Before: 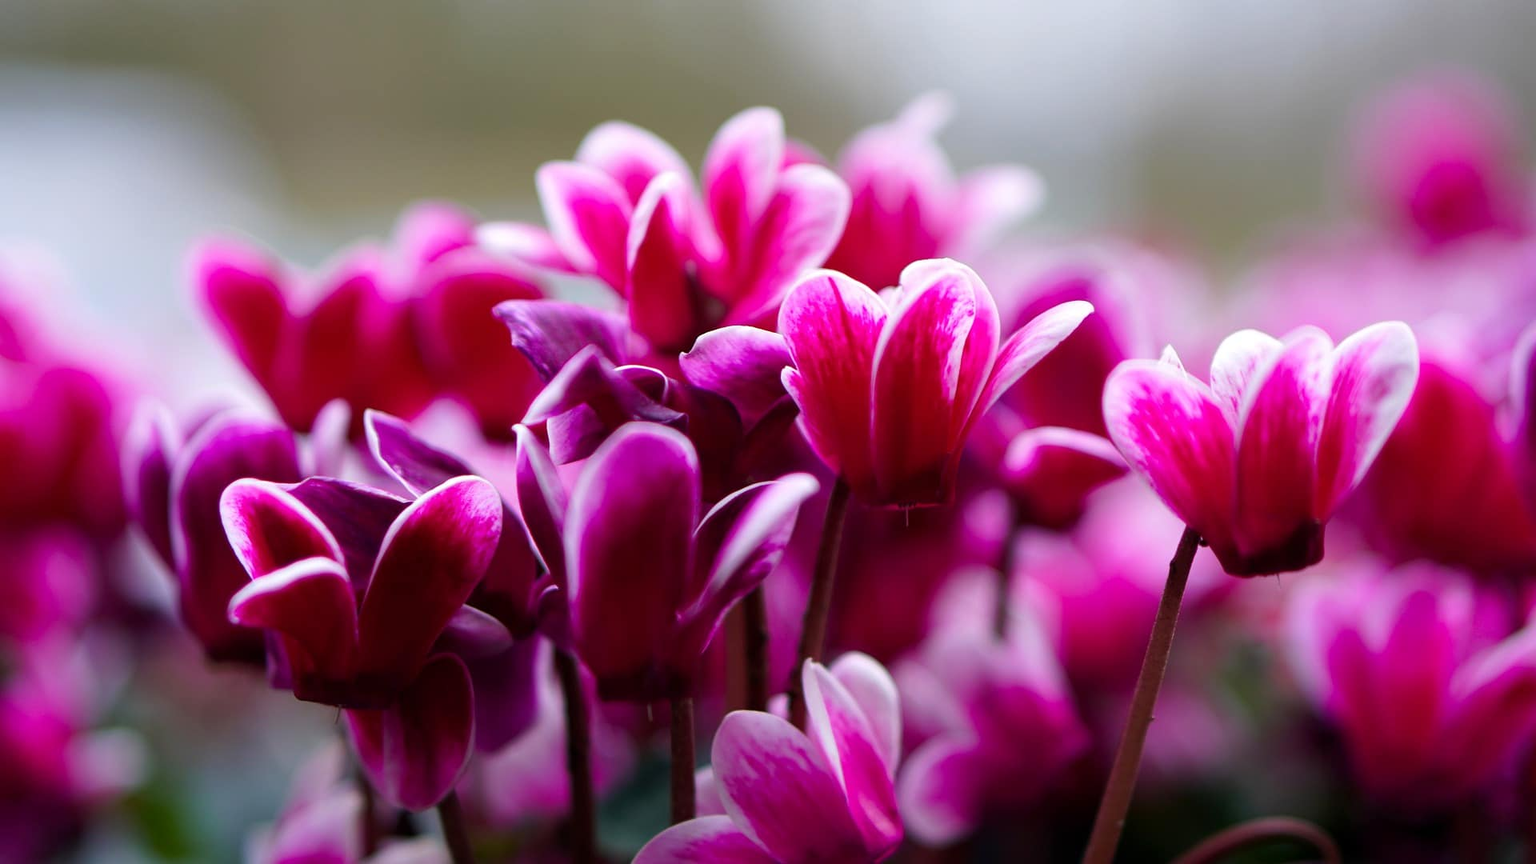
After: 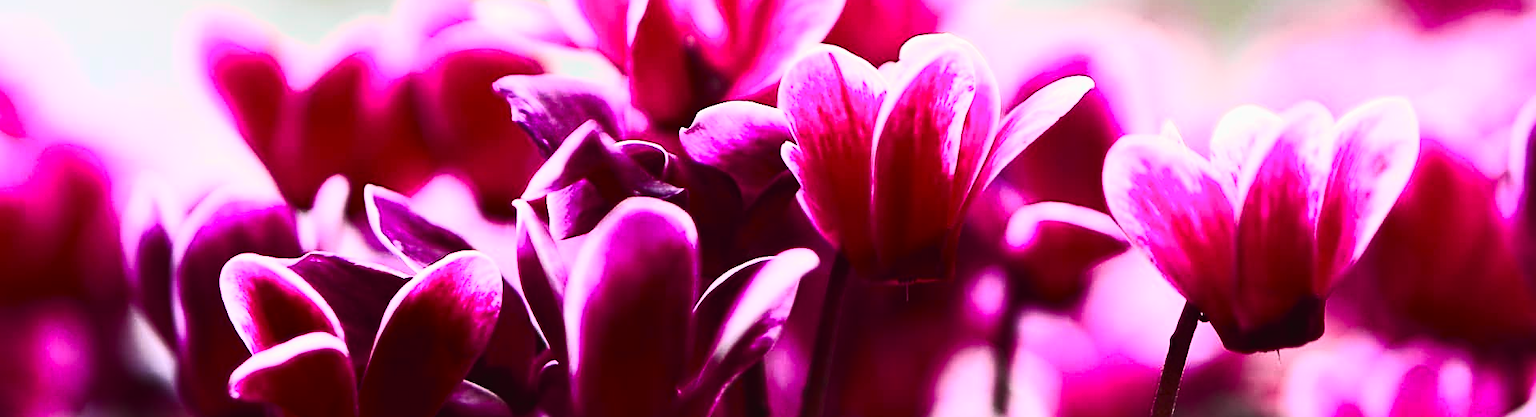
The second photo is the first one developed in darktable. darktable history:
exposure: compensate highlight preservation false
tone curve: curves: ch0 [(0, 0.026) (0.172, 0.194) (0.398, 0.437) (0.469, 0.544) (0.612, 0.741) (0.845, 0.926) (1, 0.968)]; ch1 [(0, 0) (0.437, 0.453) (0.472, 0.467) (0.502, 0.502) (0.531, 0.546) (0.574, 0.583) (0.617, 0.64) (0.699, 0.749) (0.859, 0.919) (1, 1)]; ch2 [(0, 0) (0.33, 0.301) (0.421, 0.443) (0.476, 0.502) (0.511, 0.504) (0.553, 0.553) (0.595, 0.586) (0.664, 0.664) (1, 1)], color space Lab, independent channels, preserve colors none
sharpen: on, module defaults
tone equalizer: -8 EV -0.417 EV, -7 EV -0.389 EV, -6 EV -0.333 EV, -5 EV -0.222 EV, -3 EV 0.222 EV, -2 EV 0.333 EV, -1 EV 0.389 EV, +0 EV 0.417 EV, edges refinement/feathering 500, mask exposure compensation -1.57 EV, preserve details no
crop and rotate: top 26.056%, bottom 25.543%
contrast brightness saturation: contrast 0.28
